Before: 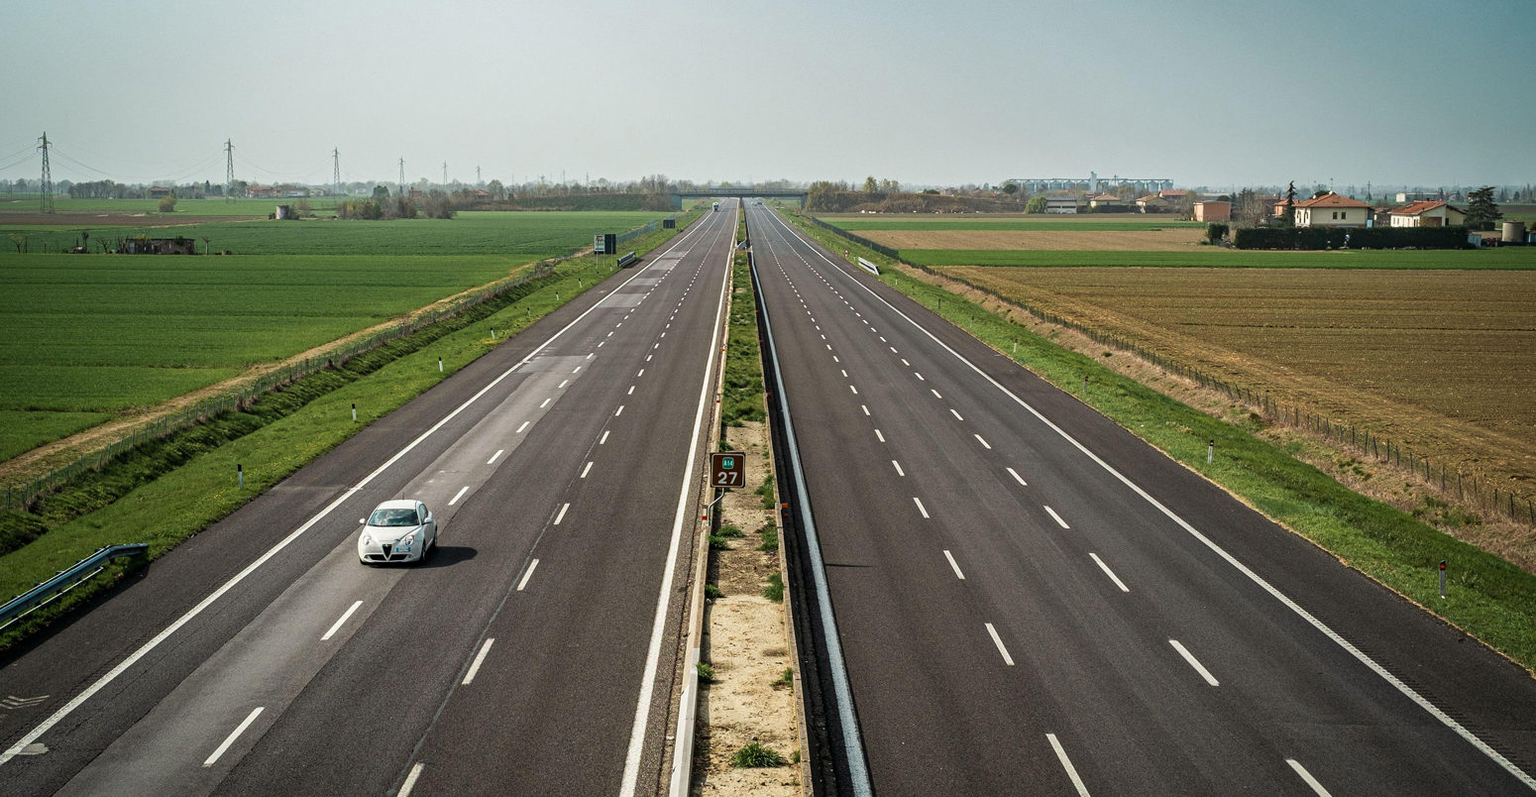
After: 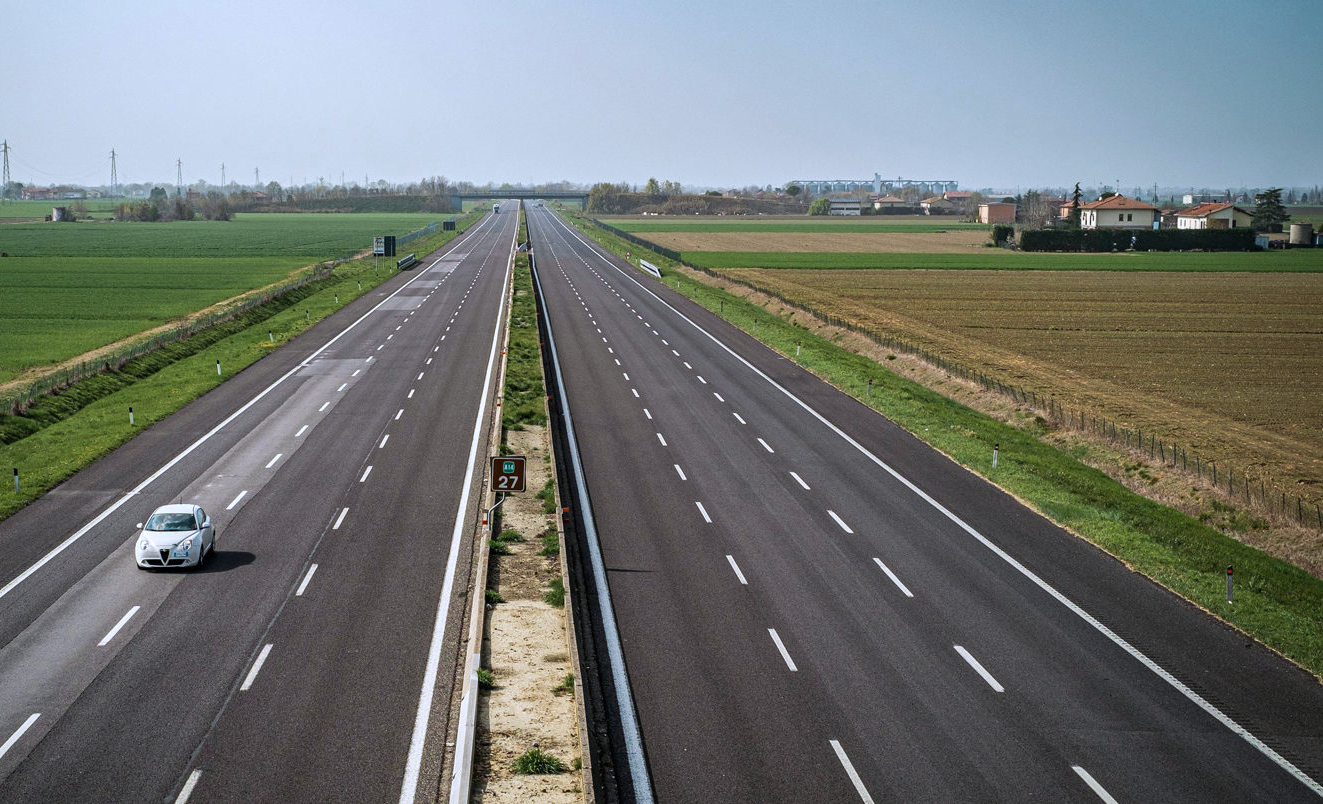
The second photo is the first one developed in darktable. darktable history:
crop and rotate: left 14.584%
white balance: red 0.967, blue 1.119, emerald 0.756
